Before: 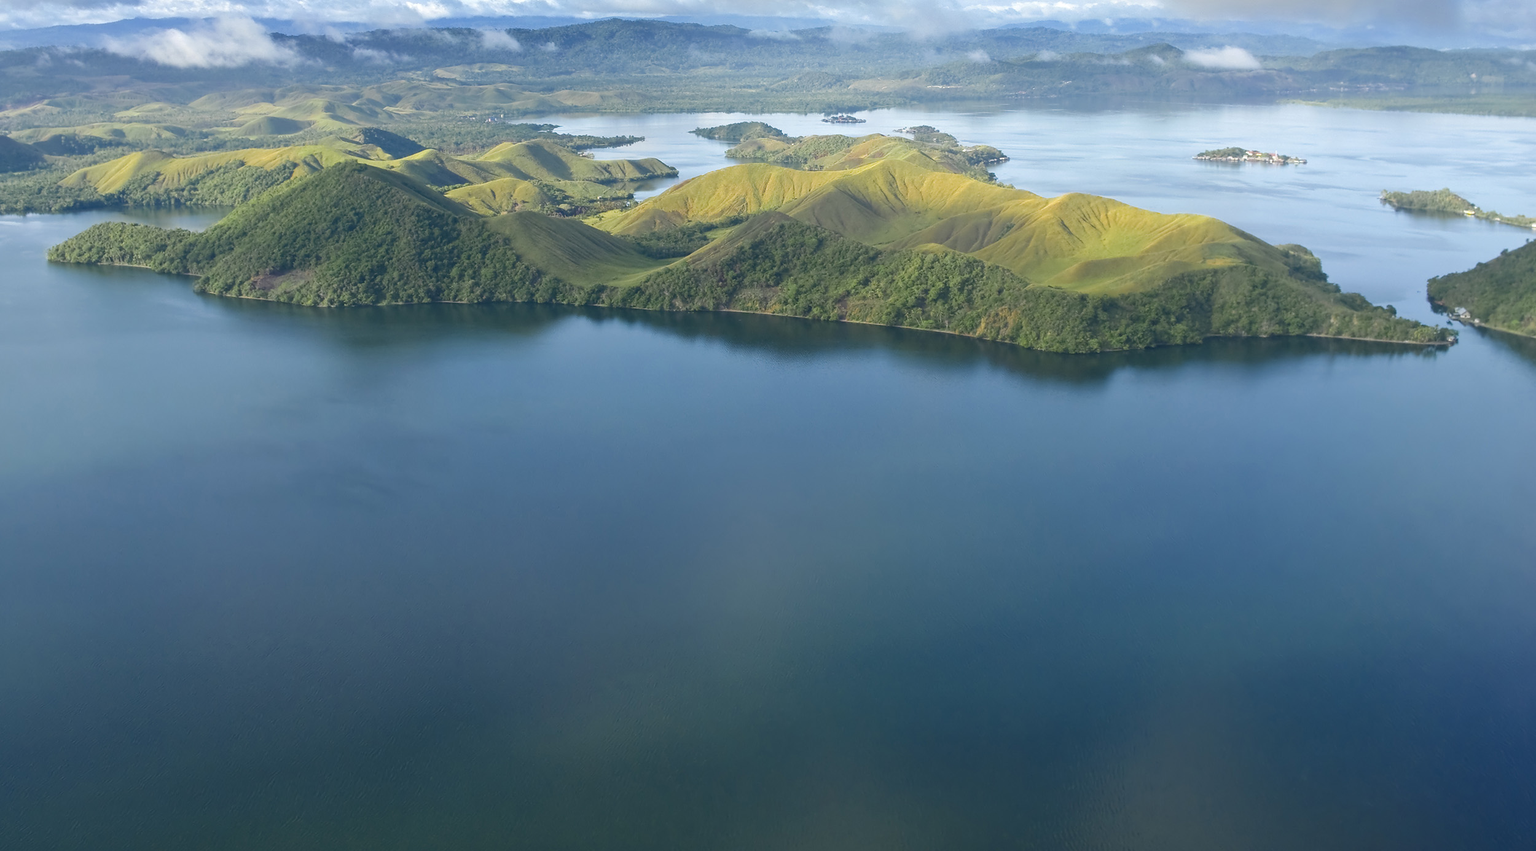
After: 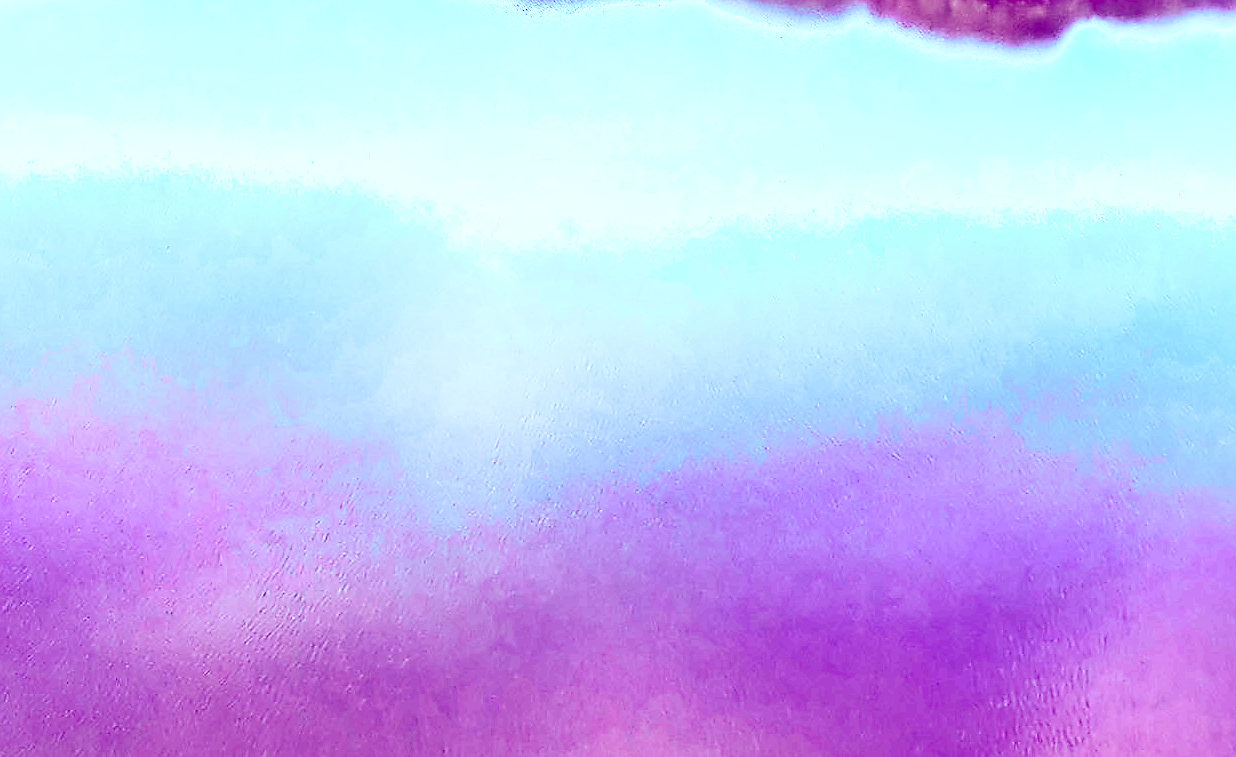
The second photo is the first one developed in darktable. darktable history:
sharpen: radius 1.4, amount 1.25, threshold 0.7
crop: left 29.672%, top 41.786%, right 20.851%, bottom 3.487%
shadows and highlights: low approximation 0.01, soften with gaussian
tone curve: curves: ch0 [(0, 0.017) (0.259, 0.344) (0.593, 0.778) (0.786, 0.931) (1, 0.999)]; ch1 [(0, 0) (0.405, 0.387) (0.442, 0.47) (0.492, 0.5) (0.511, 0.503) (0.548, 0.596) (0.7, 0.795) (1, 1)]; ch2 [(0, 0) (0.411, 0.433) (0.5, 0.504) (0.535, 0.581) (1, 1)], color space Lab, independent channels, preserve colors none
color balance: mode lift, gamma, gain (sRGB), lift [1, 1, 0.101, 1]
local contrast: mode bilateral grid, contrast 20, coarseness 50, detail 120%, midtone range 0.2
exposure: black level correction 0.001, exposure 2.607 EV, compensate exposure bias true, compensate highlight preservation false
